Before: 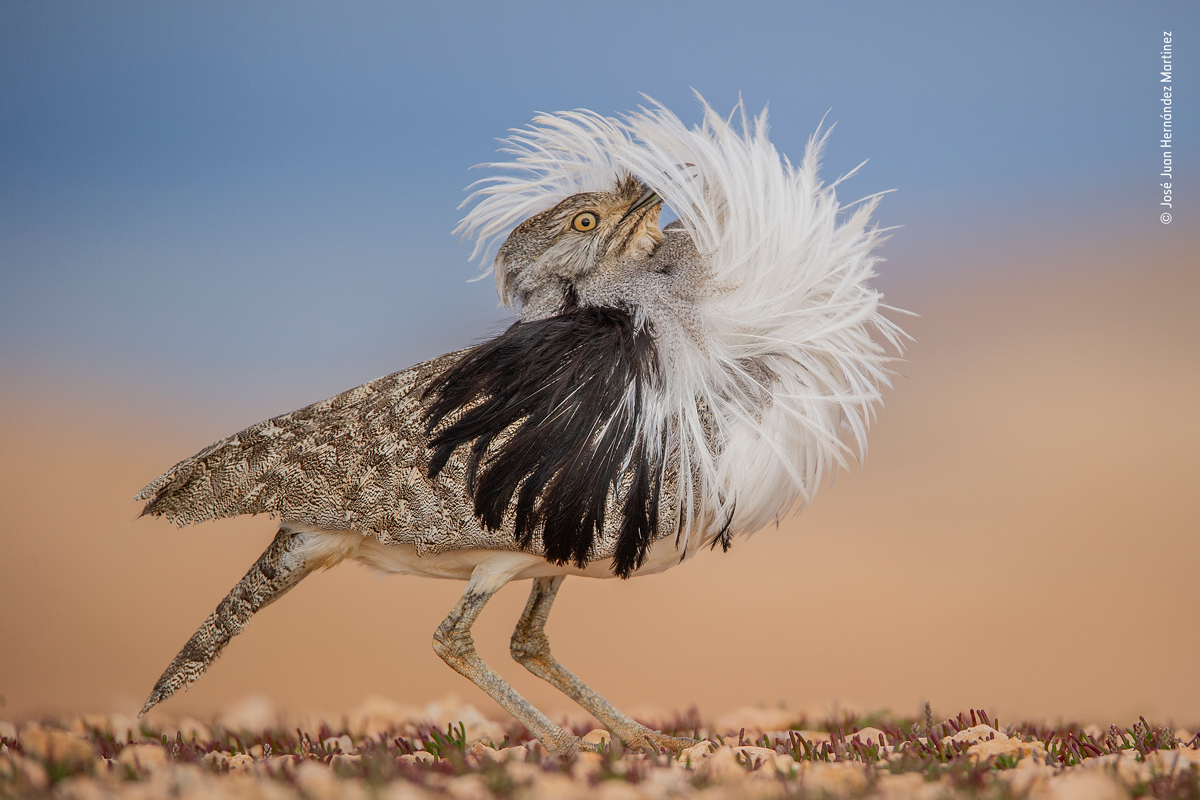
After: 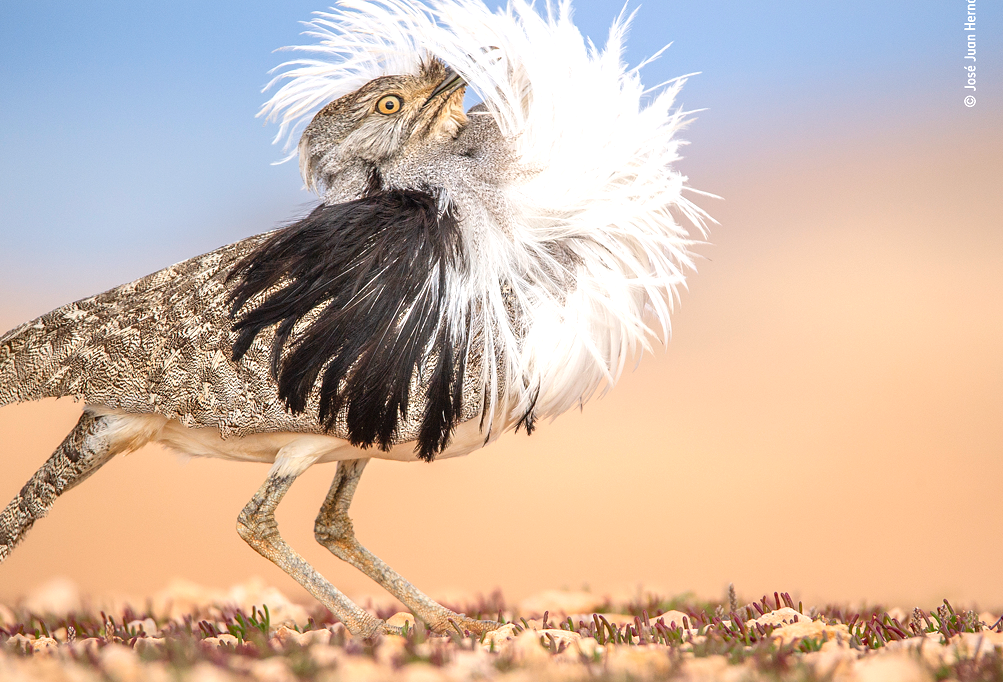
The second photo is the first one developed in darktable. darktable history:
exposure: black level correction 0, exposure 0.894 EV, compensate highlight preservation false
crop: left 16.369%, top 14.735%
tone equalizer: edges refinement/feathering 500, mask exposure compensation -1.57 EV, preserve details guided filter
